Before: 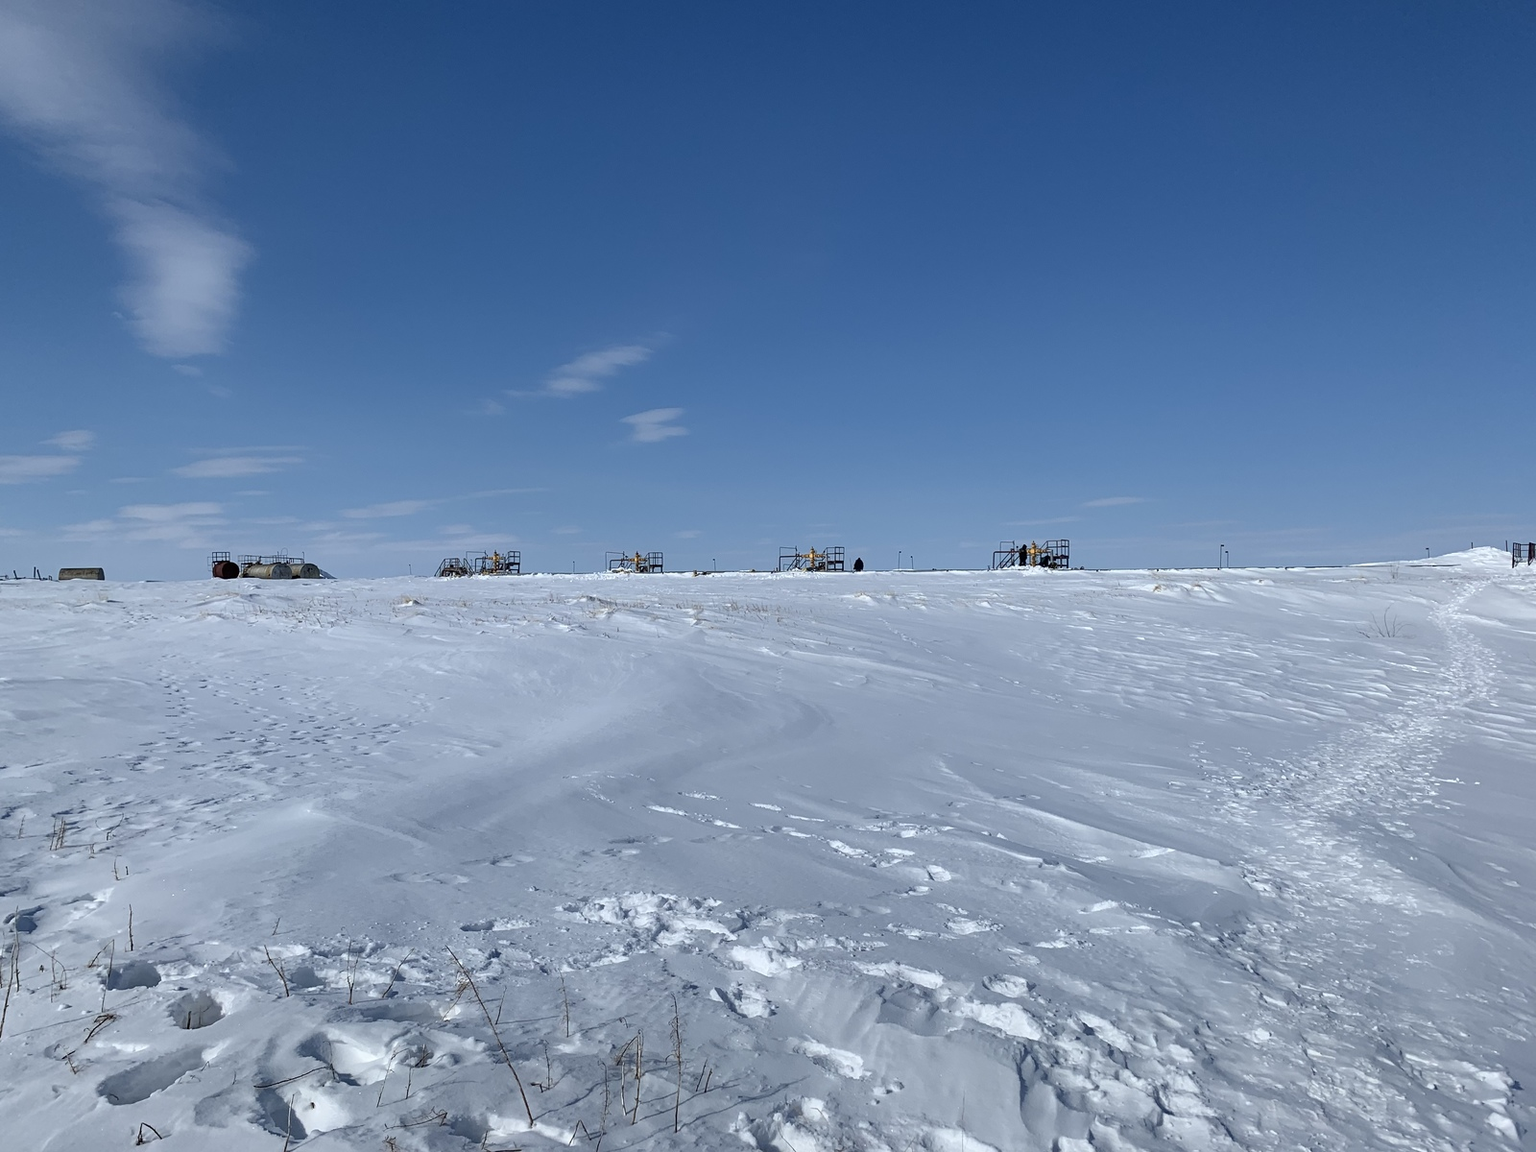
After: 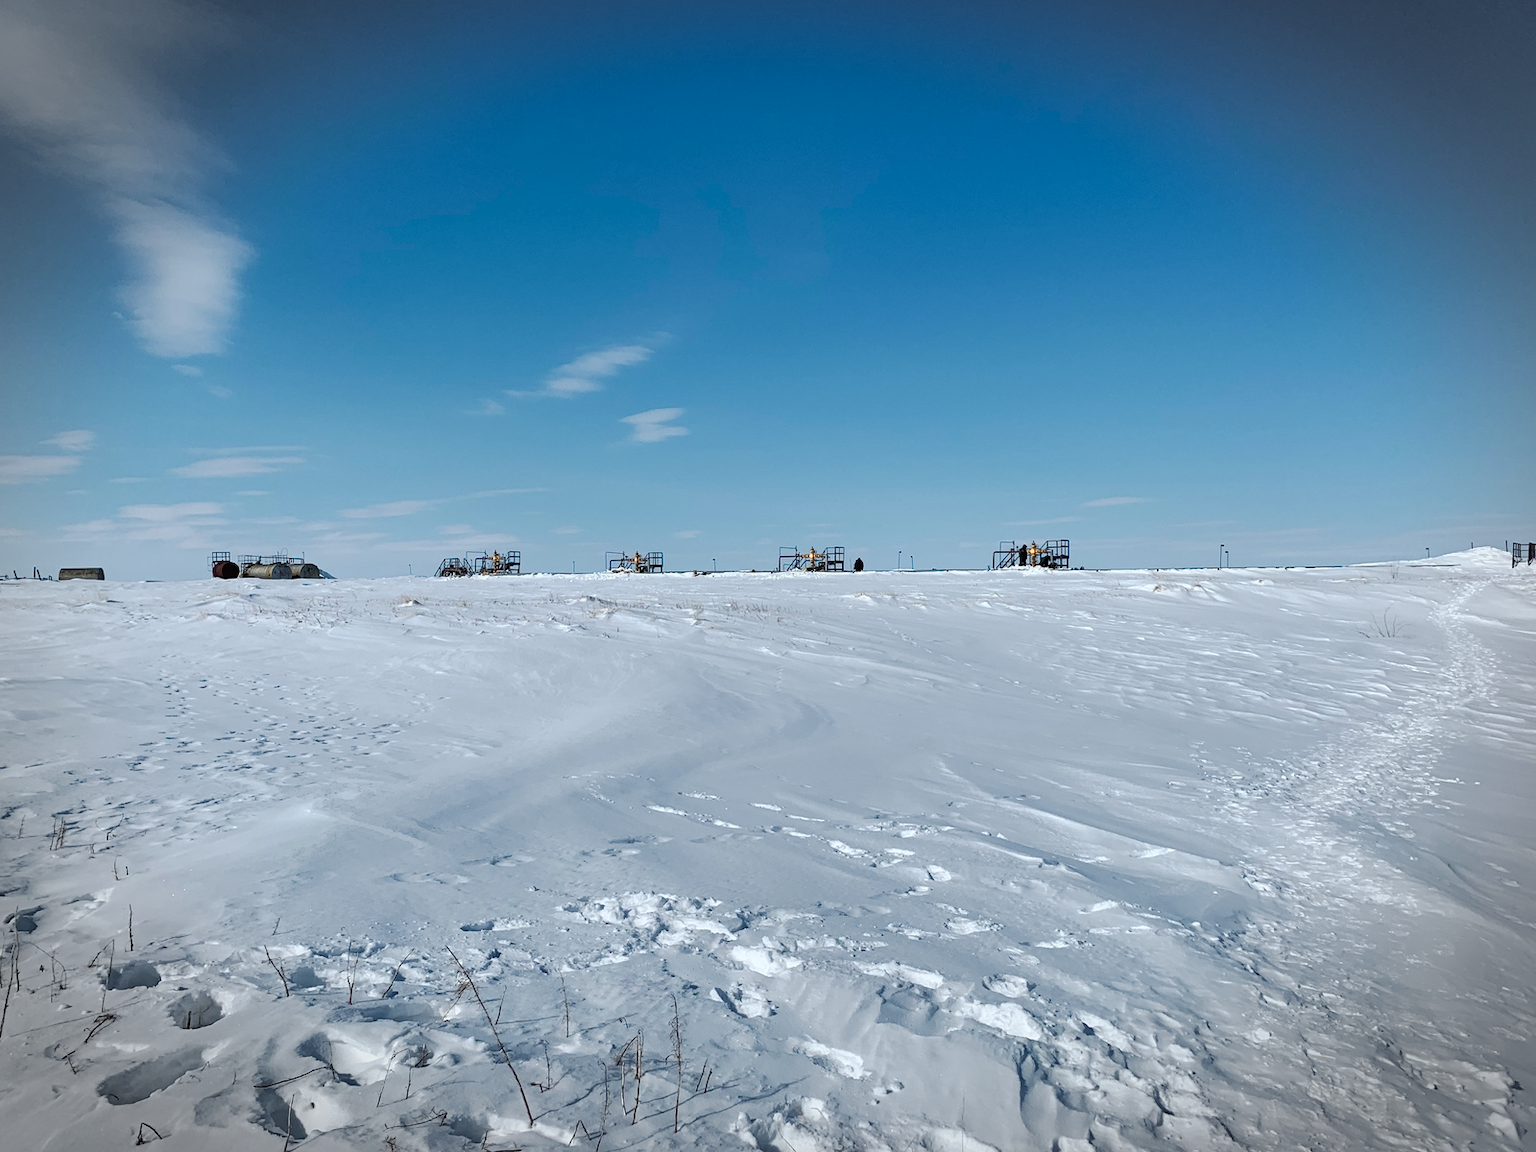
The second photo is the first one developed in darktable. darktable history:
vignetting: automatic ratio true, dithering 16-bit output
color zones: curves: ch0 [(0.018, 0.548) (0.224, 0.64) (0.425, 0.447) (0.675, 0.575) (0.732, 0.579)]; ch1 [(0.066, 0.487) (0.25, 0.5) (0.404, 0.43) (0.75, 0.421) (0.956, 0.421)]; ch2 [(0.044, 0.561) (0.215, 0.465) (0.399, 0.544) (0.465, 0.548) (0.614, 0.447) (0.724, 0.43) (0.882, 0.623) (0.956, 0.632)]
shadows and highlights: shadows 29.4, highlights -29.66, low approximation 0.01, soften with gaussian
tone curve: curves: ch0 [(0, 0.01) (0.037, 0.032) (0.131, 0.108) (0.275, 0.256) (0.483, 0.512) (0.61, 0.665) (0.696, 0.742) (0.792, 0.819) (0.911, 0.925) (0.997, 0.995)]; ch1 [(0, 0) (0.301, 0.3) (0.423, 0.421) (0.492, 0.488) (0.507, 0.503) (0.53, 0.532) (0.573, 0.586) (0.683, 0.702) (0.746, 0.77) (1, 1)]; ch2 [(0, 0) (0.246, 0.233) (0.36, 0.352) (0.415, 0.415) (0.485, 0.487) (0.502, 0.504) (0.525, 0.518) (0.539, 0.539) (0.587, 0.594) (0.636, 0.652) (0.711, 0.729) (0.845, 0.855) (0.998, 0.977)], preserve colors none
